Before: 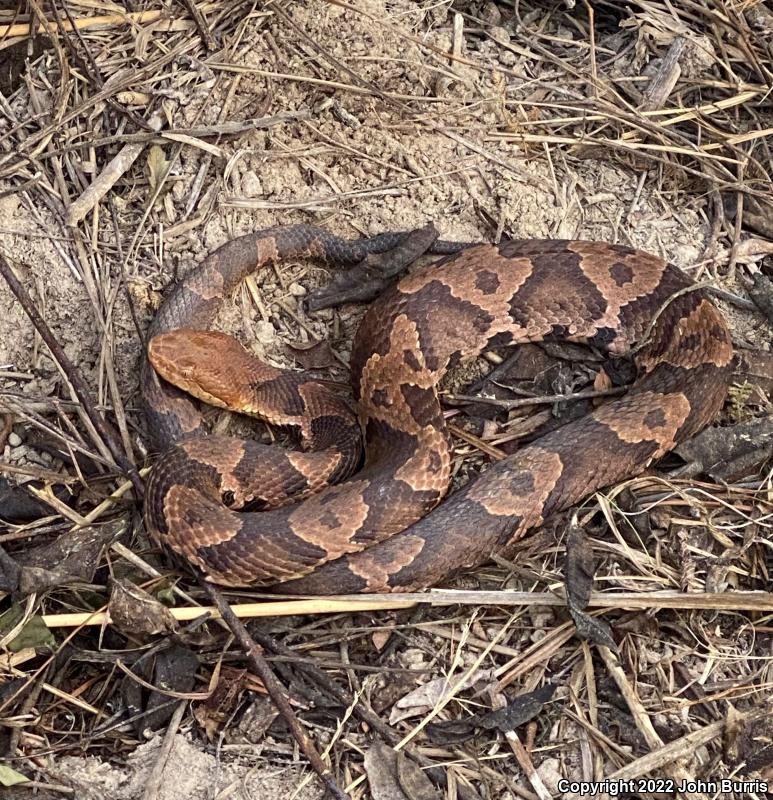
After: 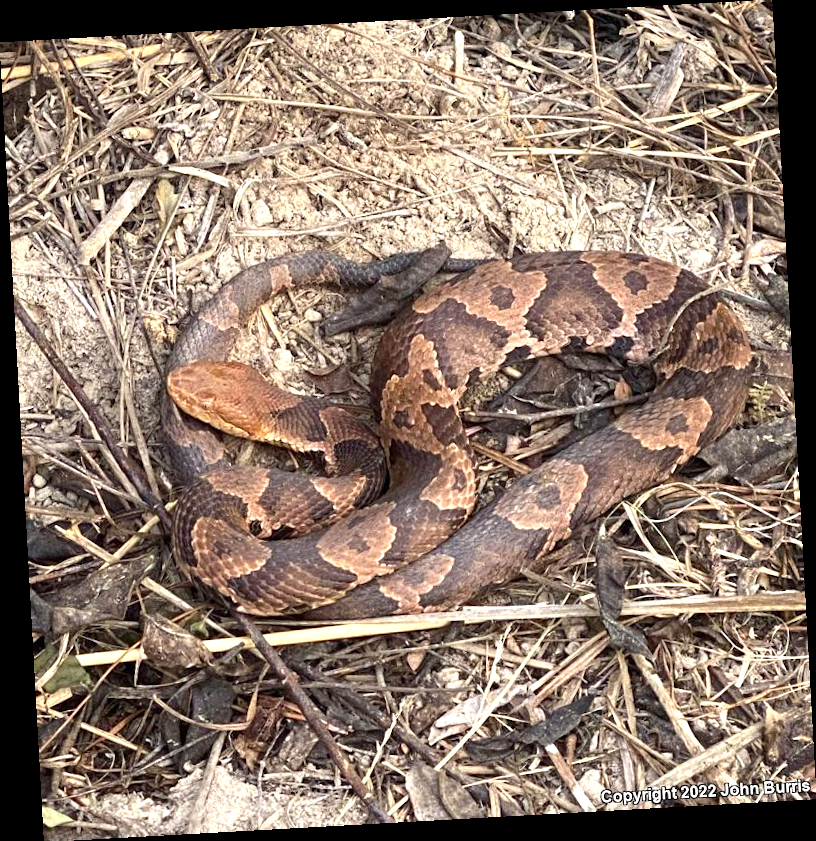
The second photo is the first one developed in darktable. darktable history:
exposure: exposure 0.661 EV, compensate highlight preservation false
rotate and perspective: rotation -3.18°, automatic cropping off
